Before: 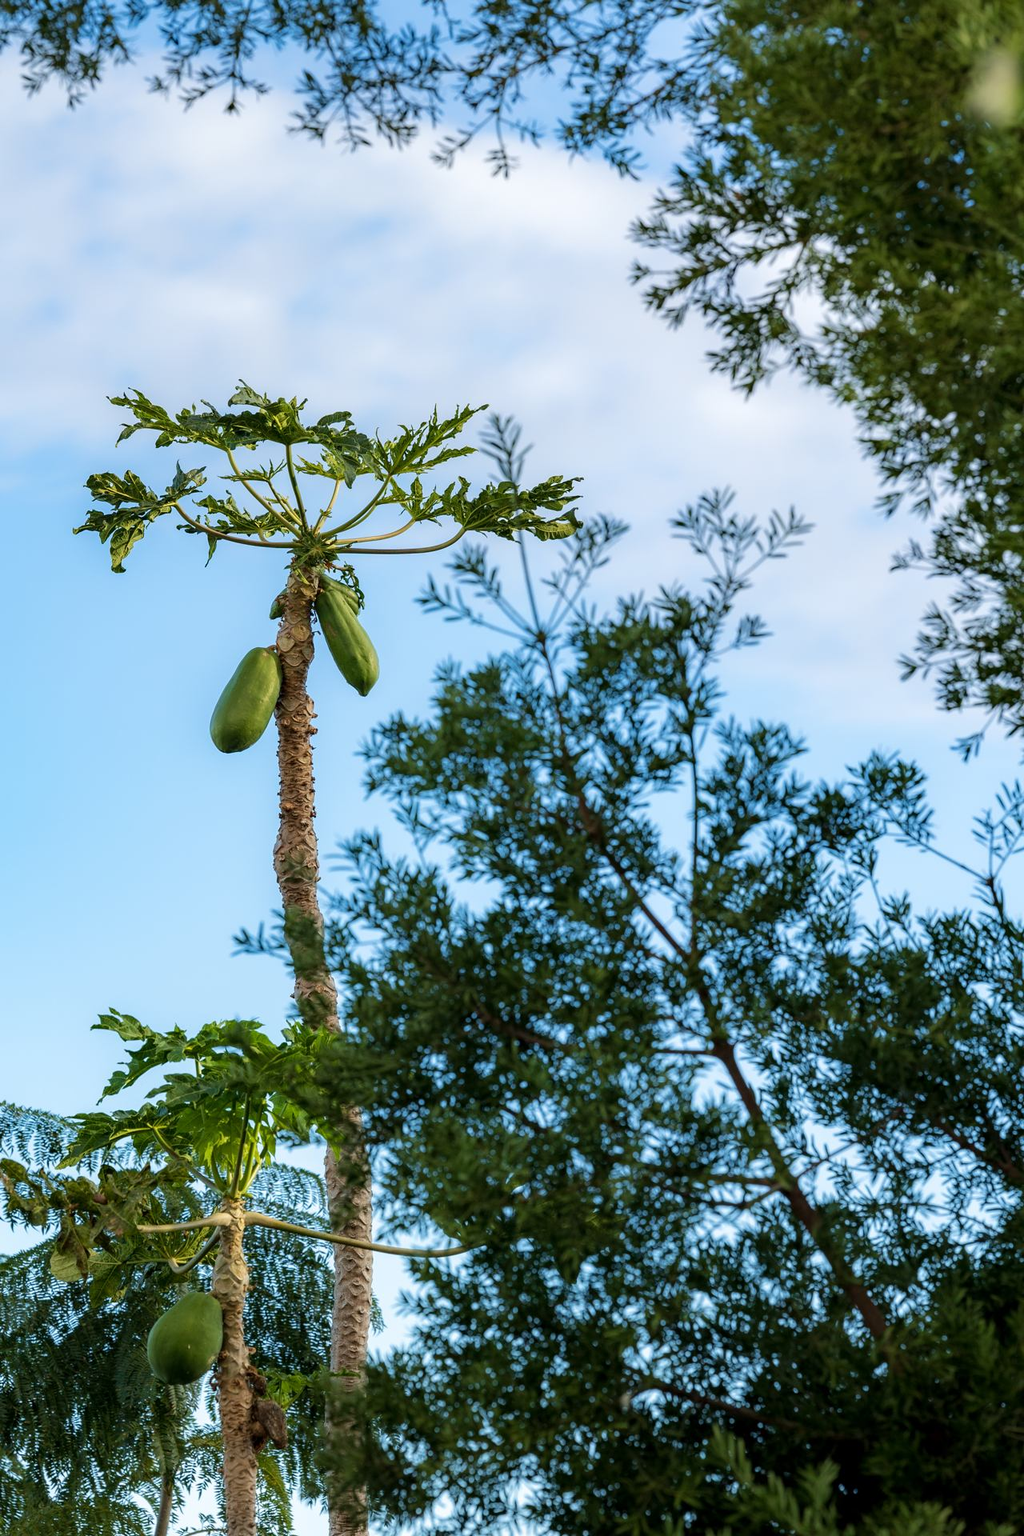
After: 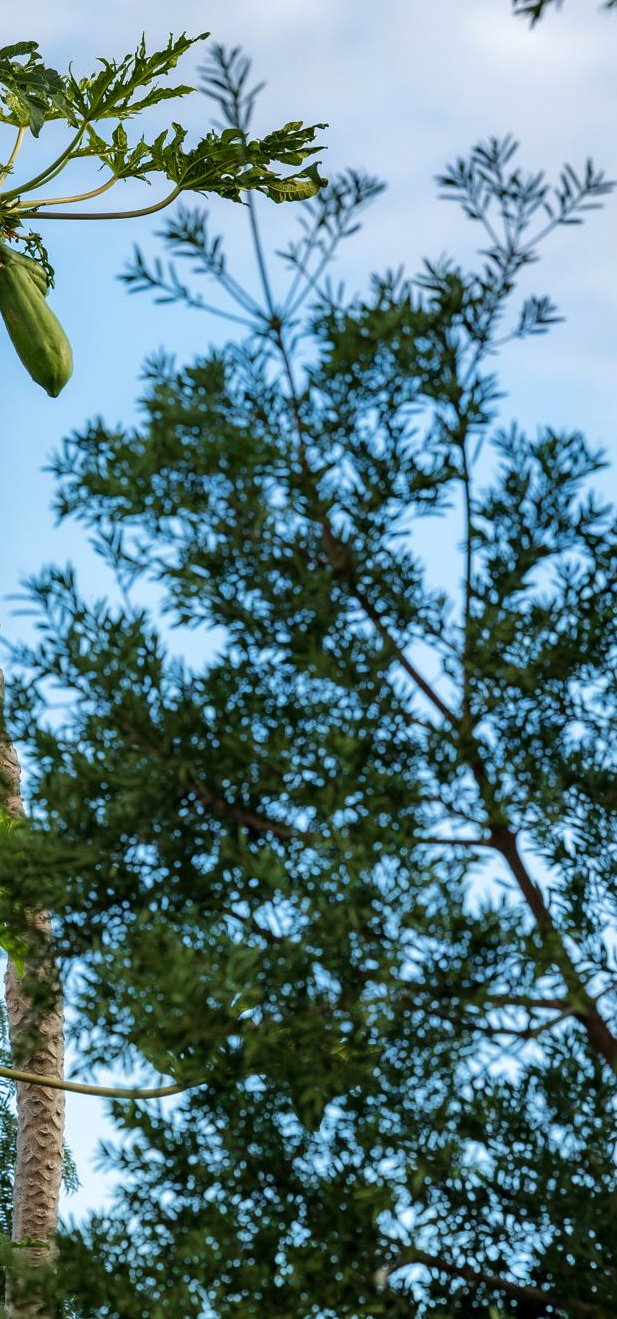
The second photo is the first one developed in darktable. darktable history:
crop: left 31.381%, top 24.673%, right 20.405%, bottom 6.611%
shadows and highlights: shadows 47.35, highlights -42.07, soften with gaussian
